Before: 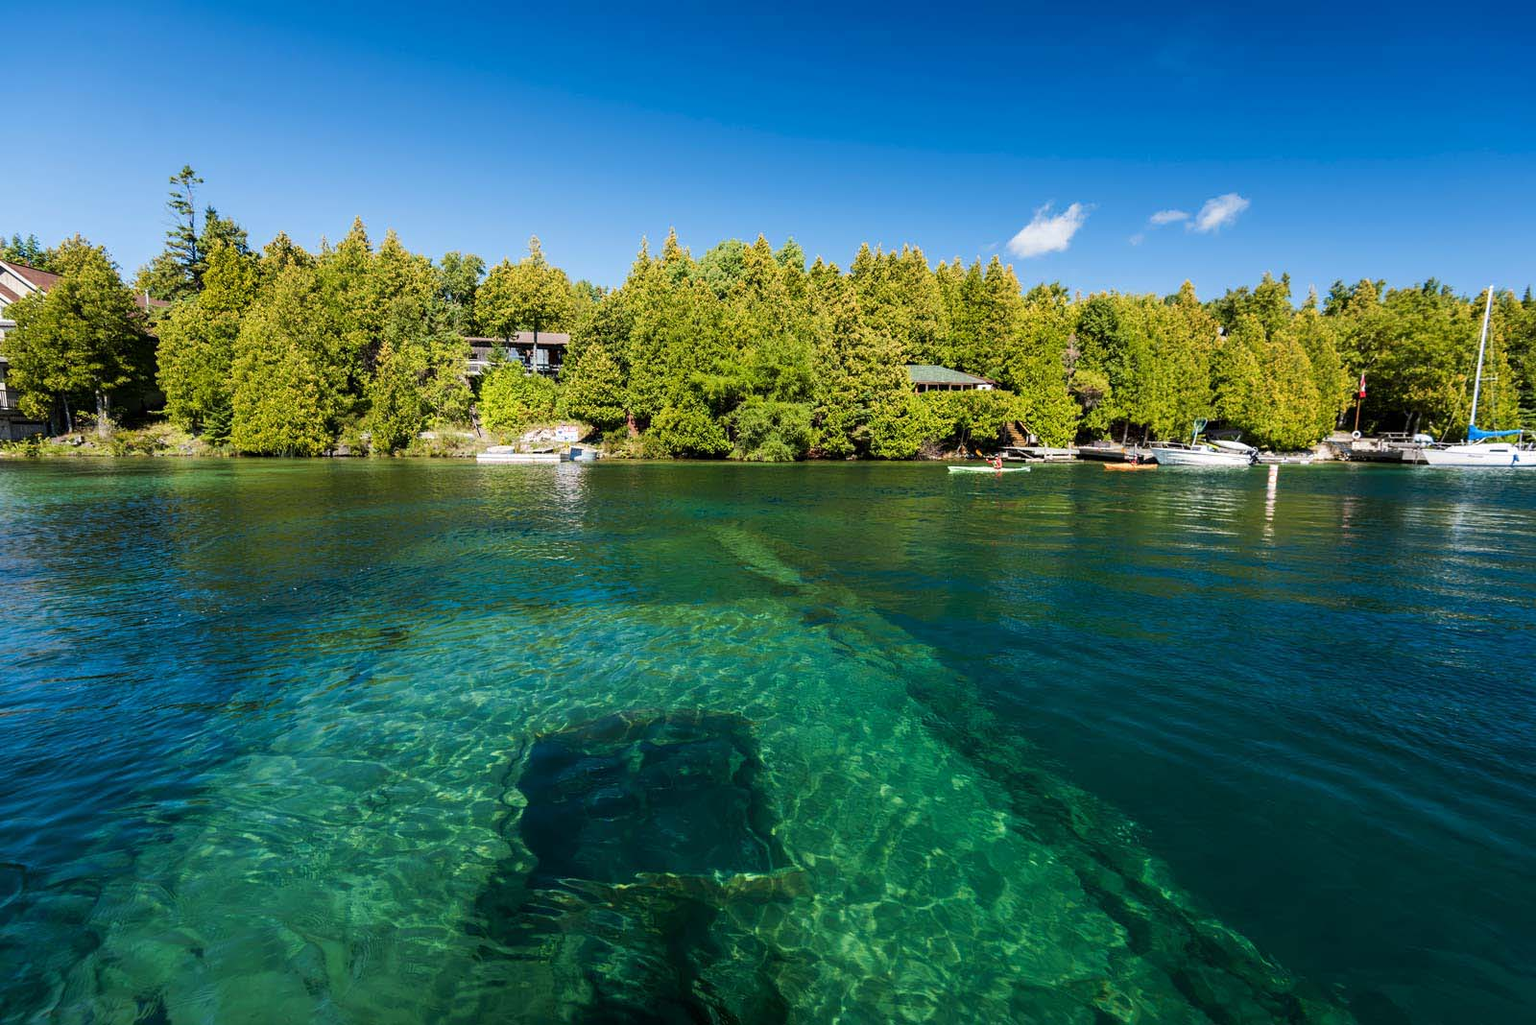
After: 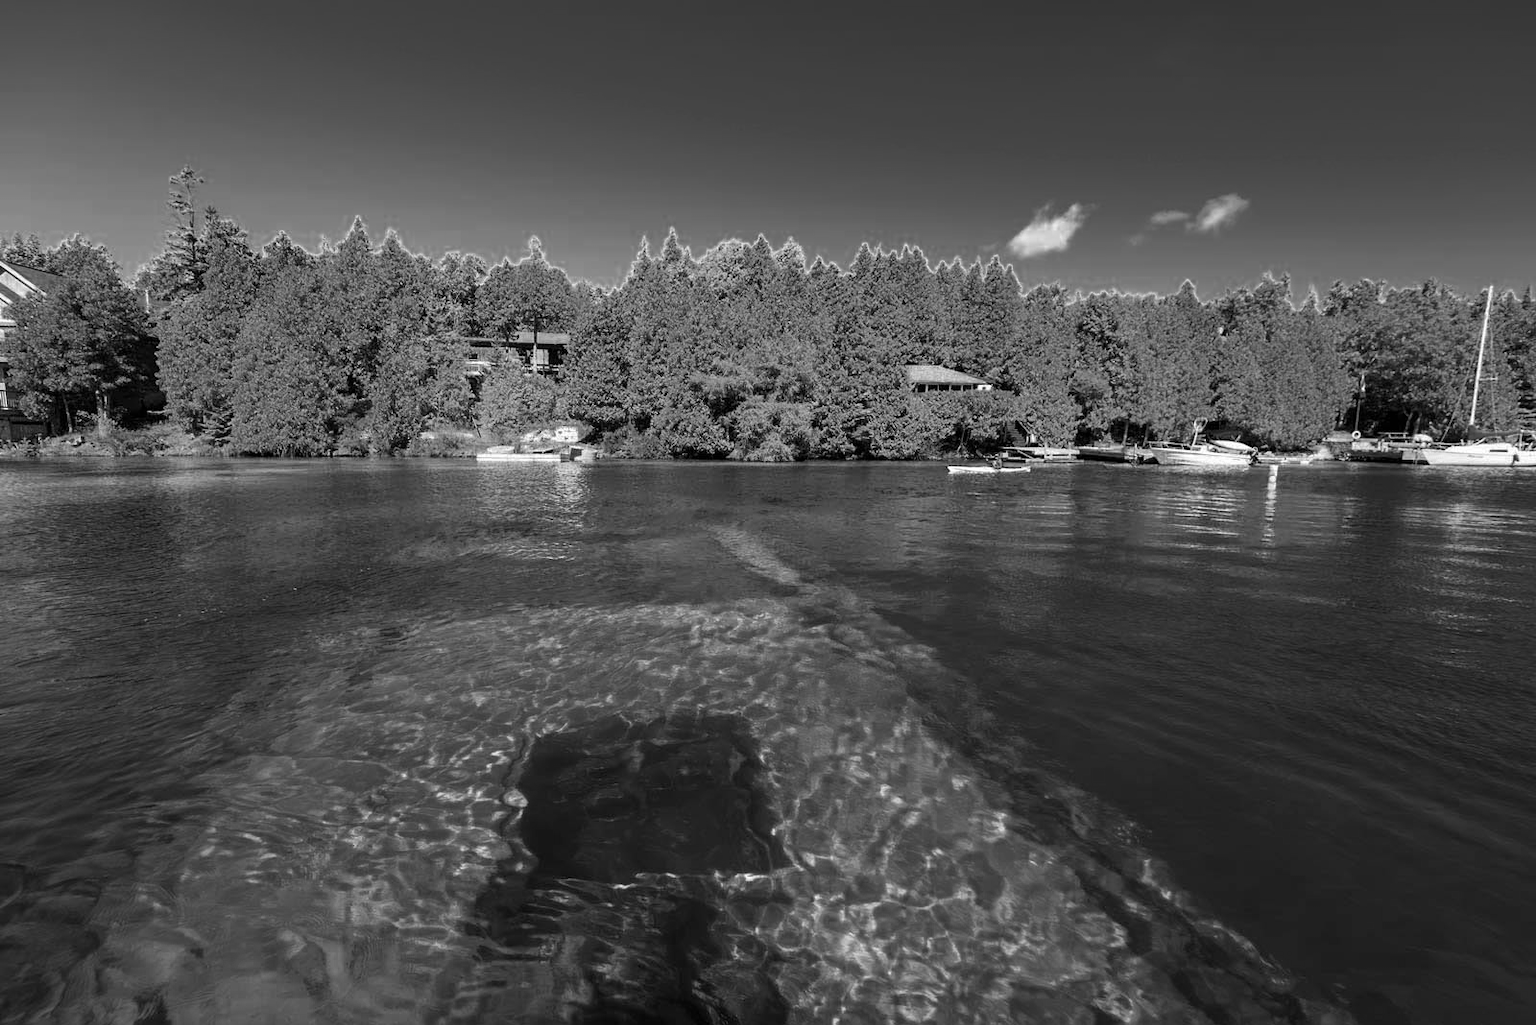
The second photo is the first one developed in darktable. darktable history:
color zones: curves: ch0 [(0.002, 0.429) (0.121, 0.212) (0.198, 0.113) (0.276, 0.344) (0.331, 0.541) (0.41, 0.56) (0.482, 0.289) (0.619, 0.227) (0.721, 0.18) (0.821, 0.435) (0.928, 0.555) (1, 0.587)]; ch1 [(0, 0) (0.143, 0) (0.286, 0) (0.429, 0) (0.571, 0) (0.714, 0) (0.857, 0)]
white balance: red 1, blue 1
